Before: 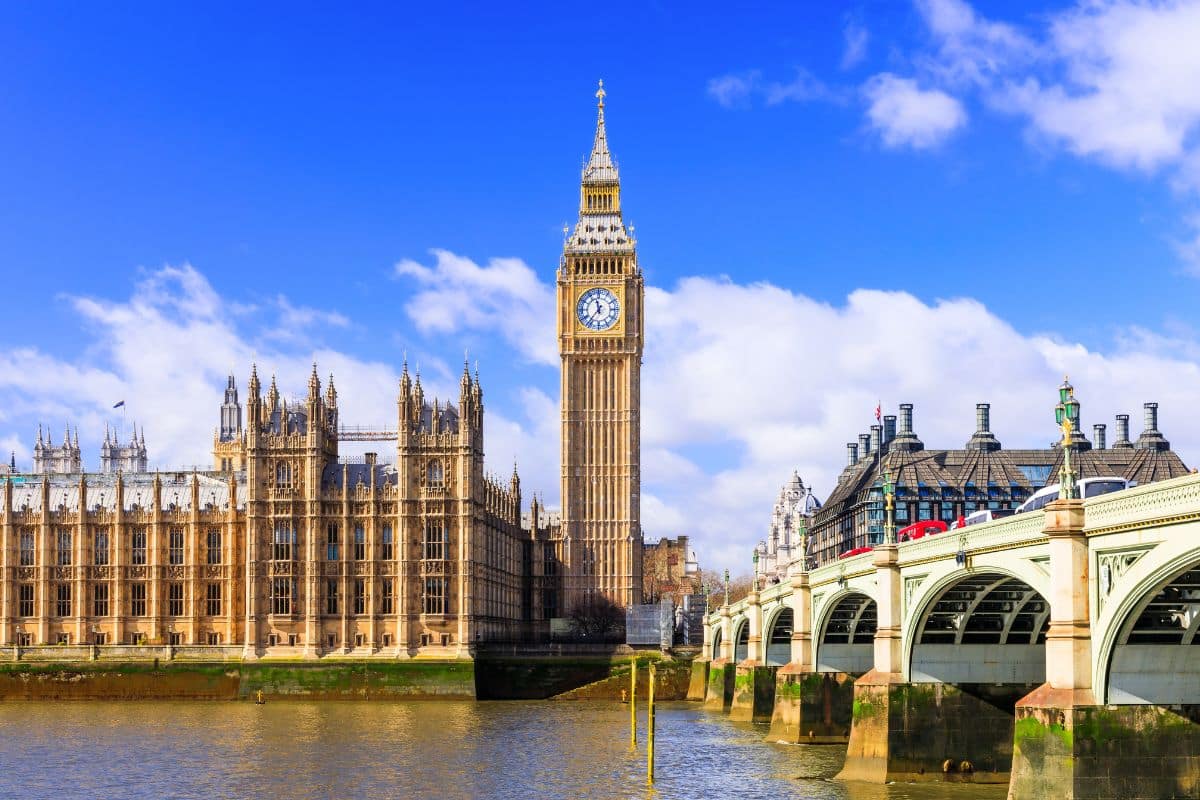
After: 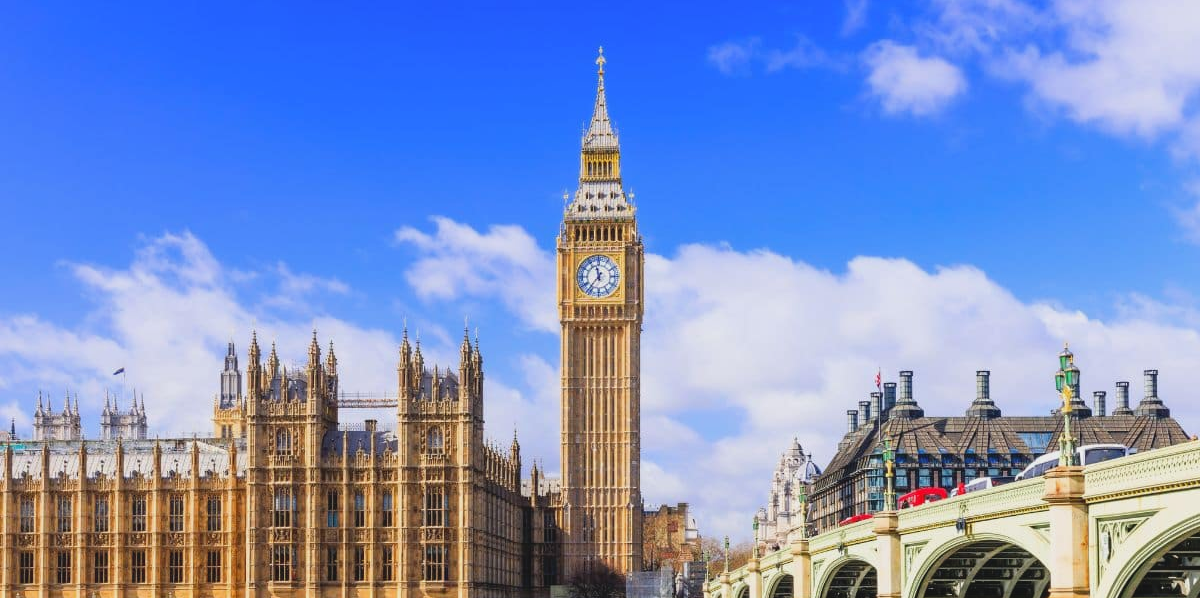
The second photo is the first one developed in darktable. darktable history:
crop: top 4.21%, bottom 20.994%
contrast brightness saturation: contrast -0.122
